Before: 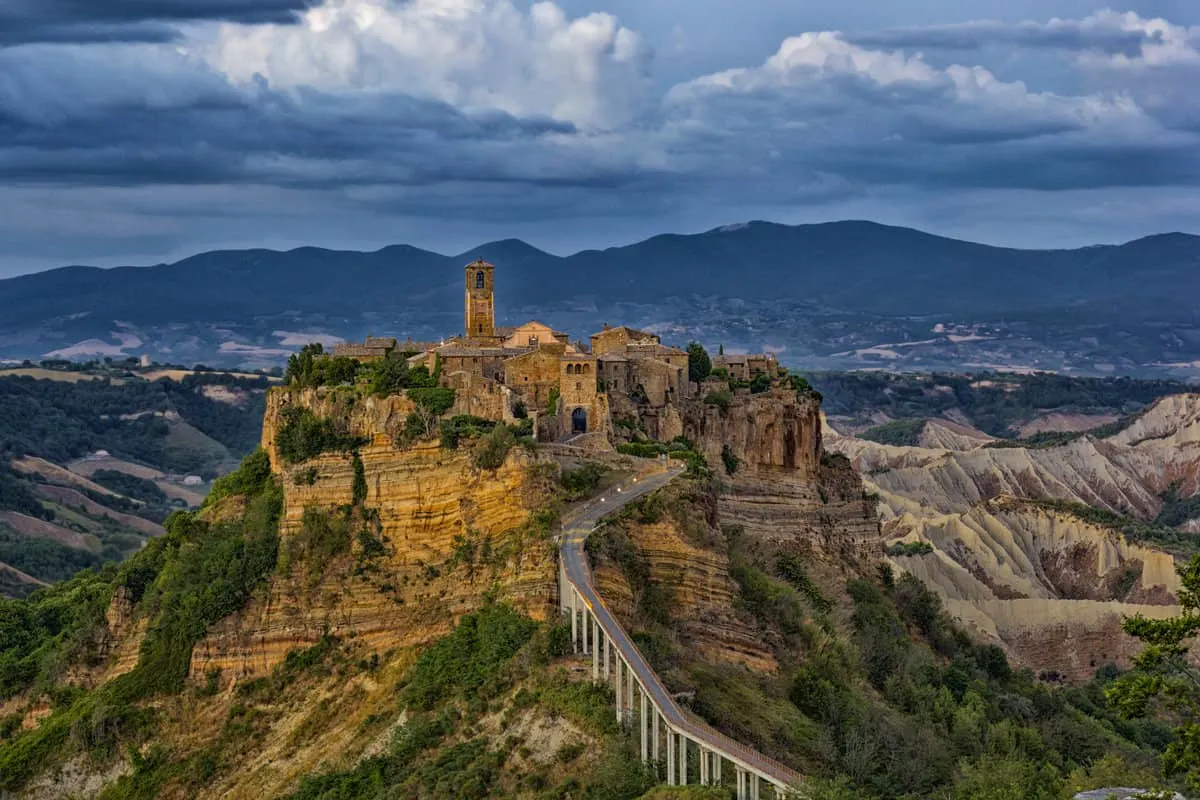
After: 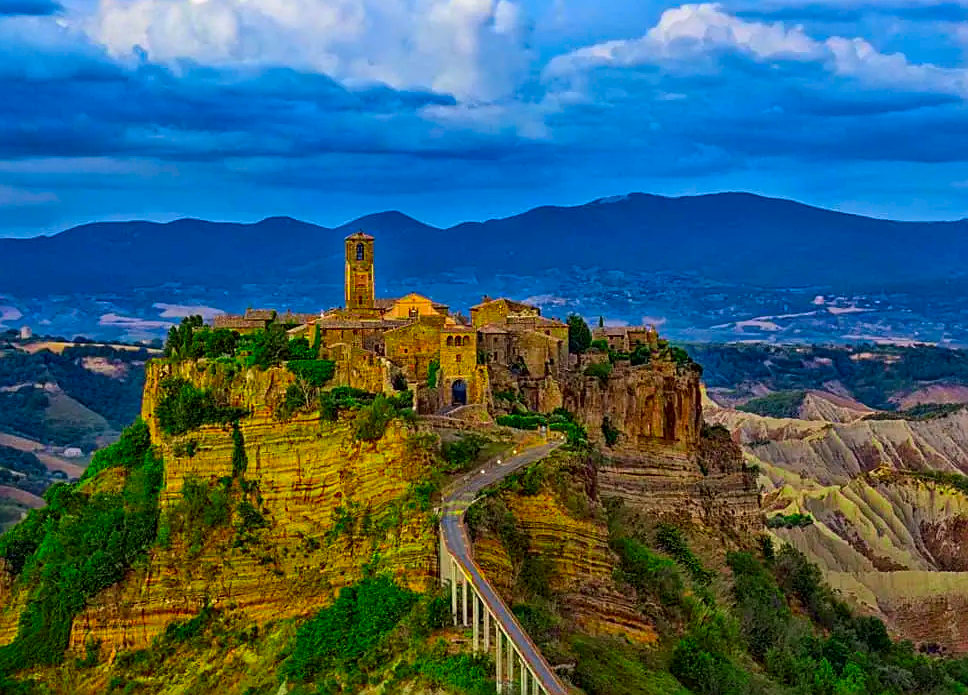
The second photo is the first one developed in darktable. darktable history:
shadows and highlights: shadows -22.81, highlights 45.18, soften with gaussian
color correction: highlights b* -0.056, saturation 2.14
exposure: black level correction 0, compensate highlight preservation false
sharpen: on, module defaults
crop: left 10.008%, top 3.53%, right 9.271%, bottom 9.536%
color zones: curves: ch2 [(0, 0.5) (0.143, 0.517) (0.286, 0.571) (0.429, 0.522) (0.571, 0.5) (0.714, 0.5) (0.857, 0.5) (1, 0.5)]
local contrast: mode bilateral grid, contrast 20, coarseness 49, detail 120%, midtone range 0.2
